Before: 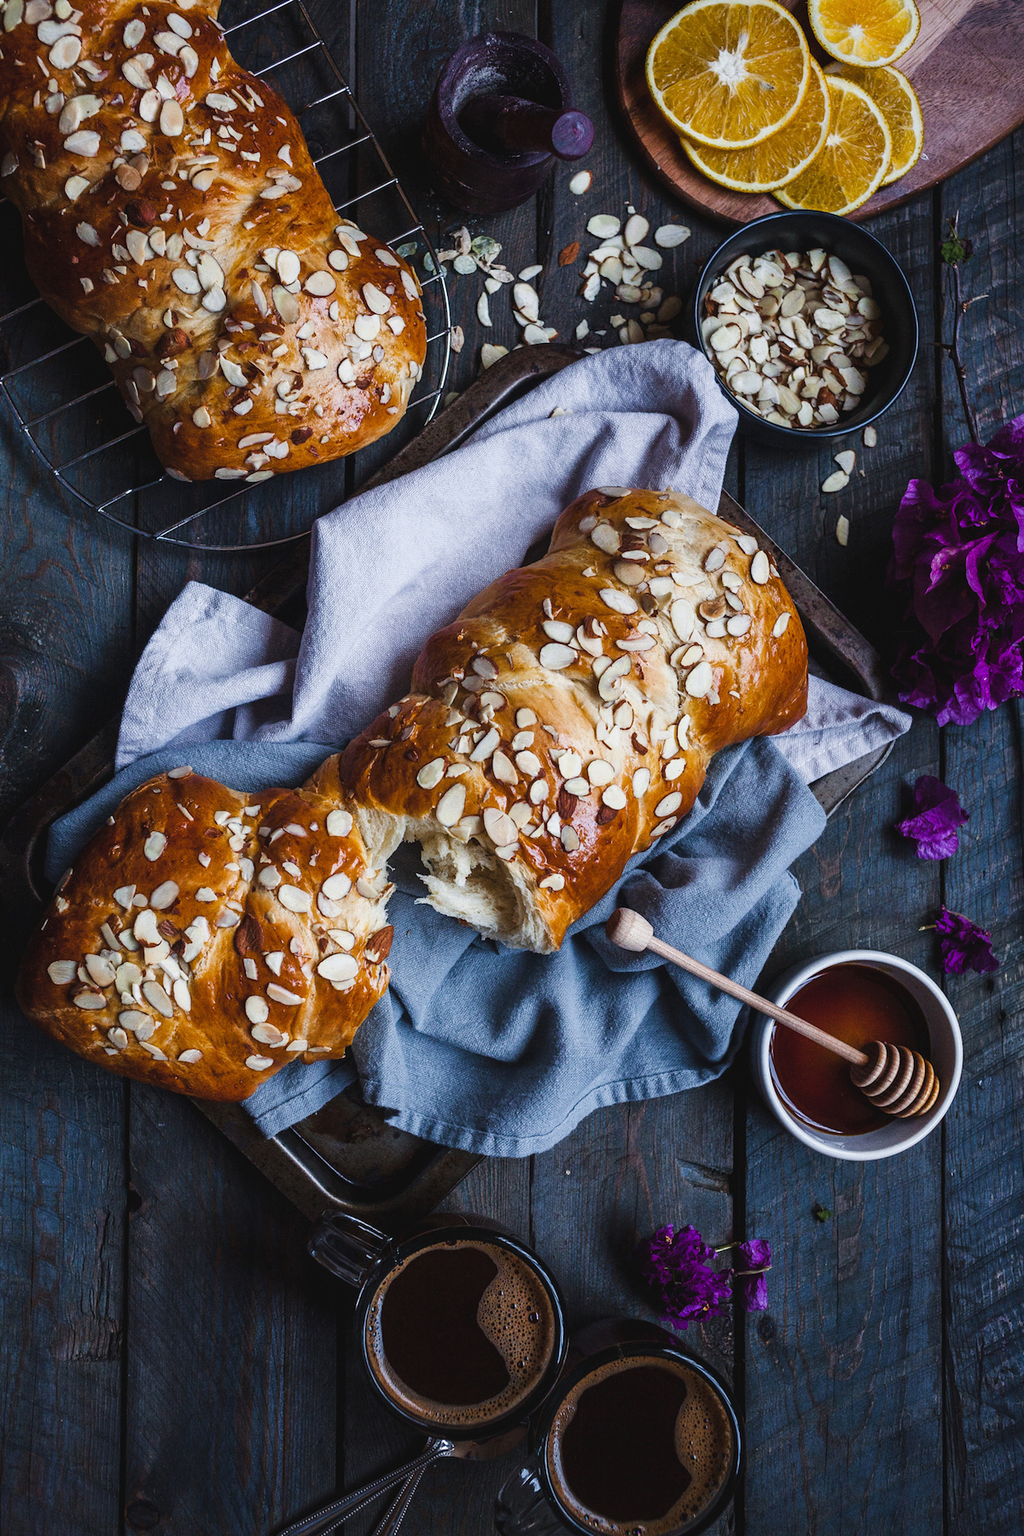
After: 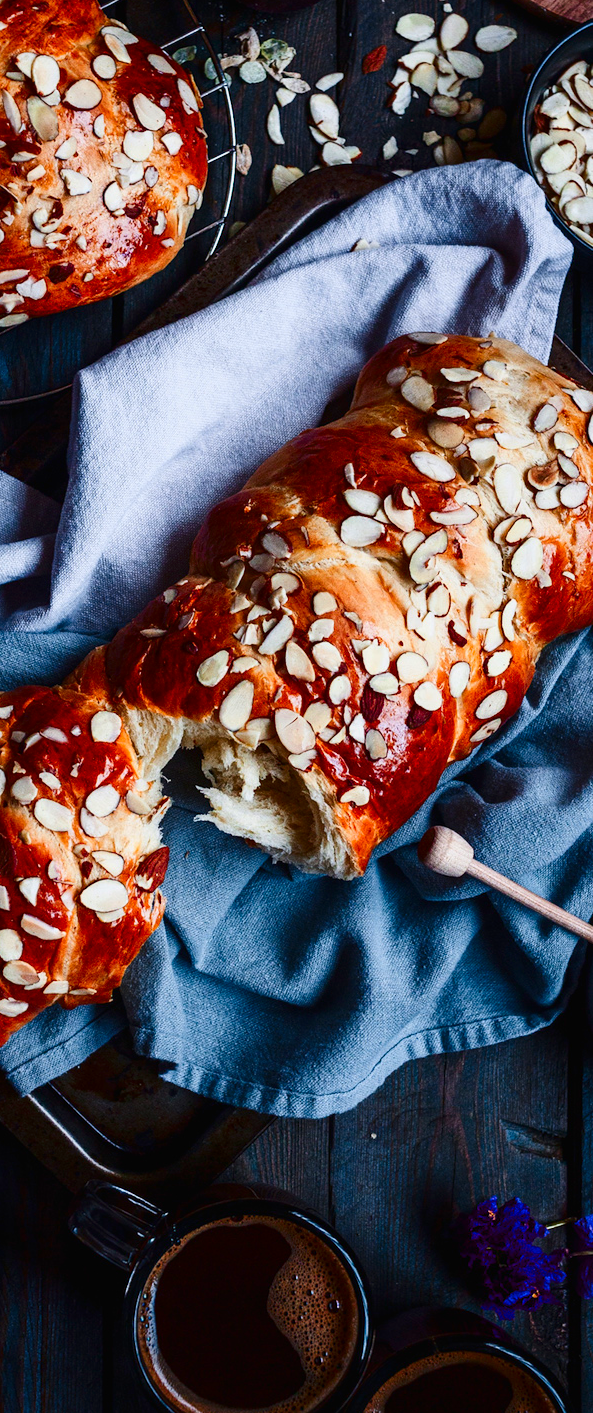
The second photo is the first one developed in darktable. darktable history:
color zones: curves: ch1 [(0.235, 0.558) (0.75, 0.5)]; ch2 [(0.25, 0.462) (0.749, 0.457)], mix 25.94%
crop and rotate: angle 0.02°, left 24.353%, top 13.219%, right 26.156%, bottom 8.224%
contrast brightness saturation: contrast 0.21, brightness -0.11, saturation 0.21
